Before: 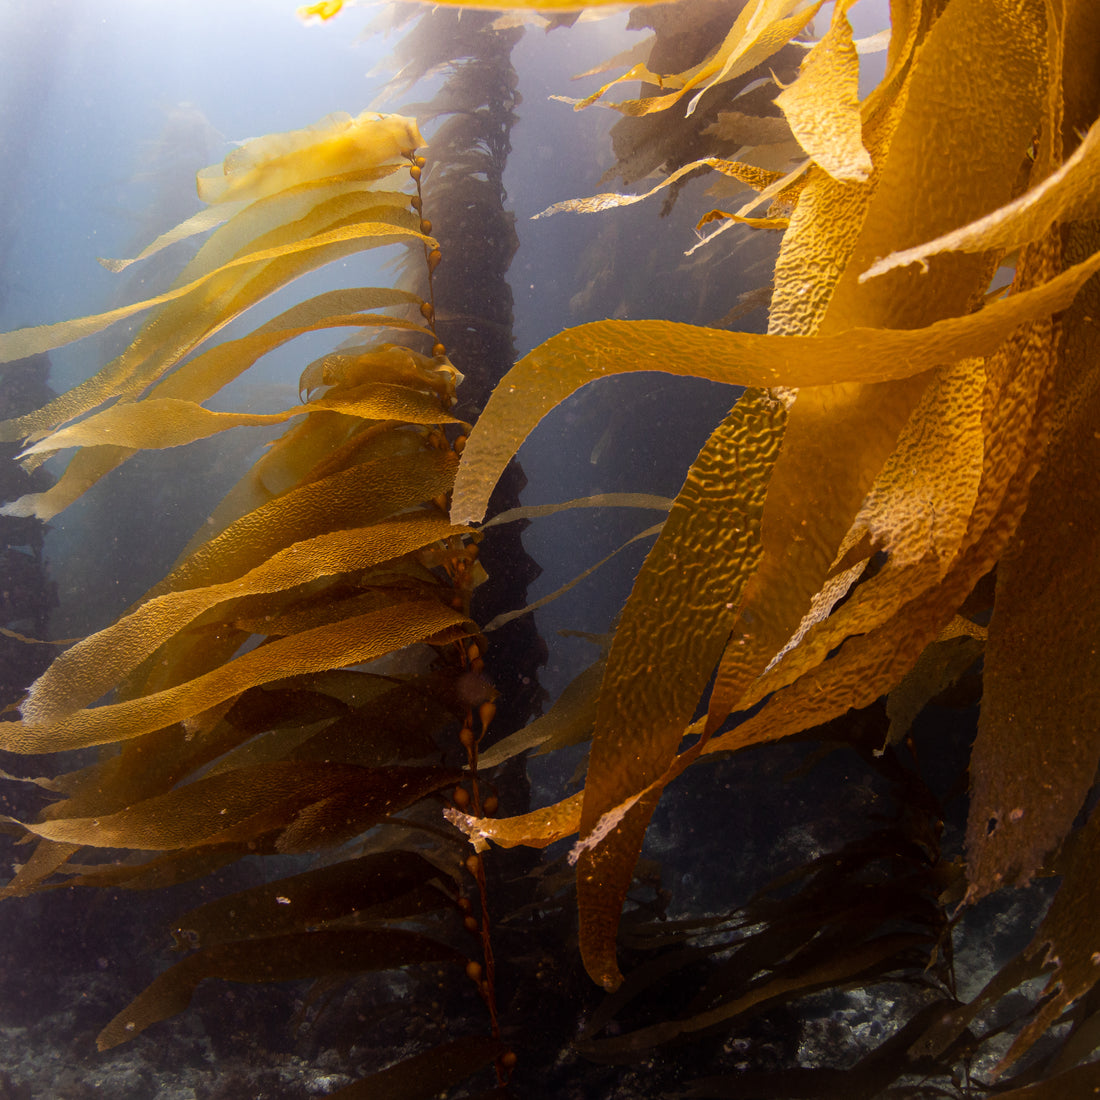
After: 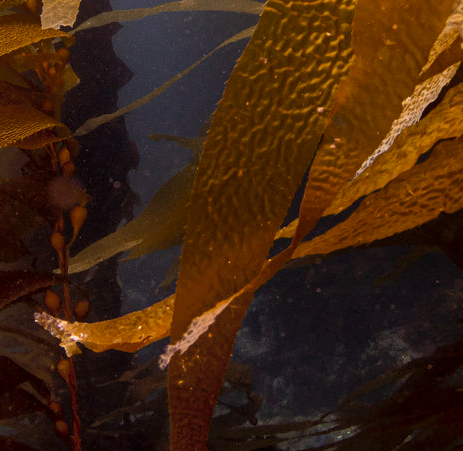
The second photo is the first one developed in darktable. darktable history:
crop: left 37.221%, top 45.169%, right 20.63%, bottom 13.777%
contrast brightness saturation: contrast 0.08, saturation 0.02
exposure: black level correction 0.001, compensate highlight preservation false
shadows and highlights: shadows 62.66, white point adjustment 0.37, highlights -34.44, compress 83.82%
